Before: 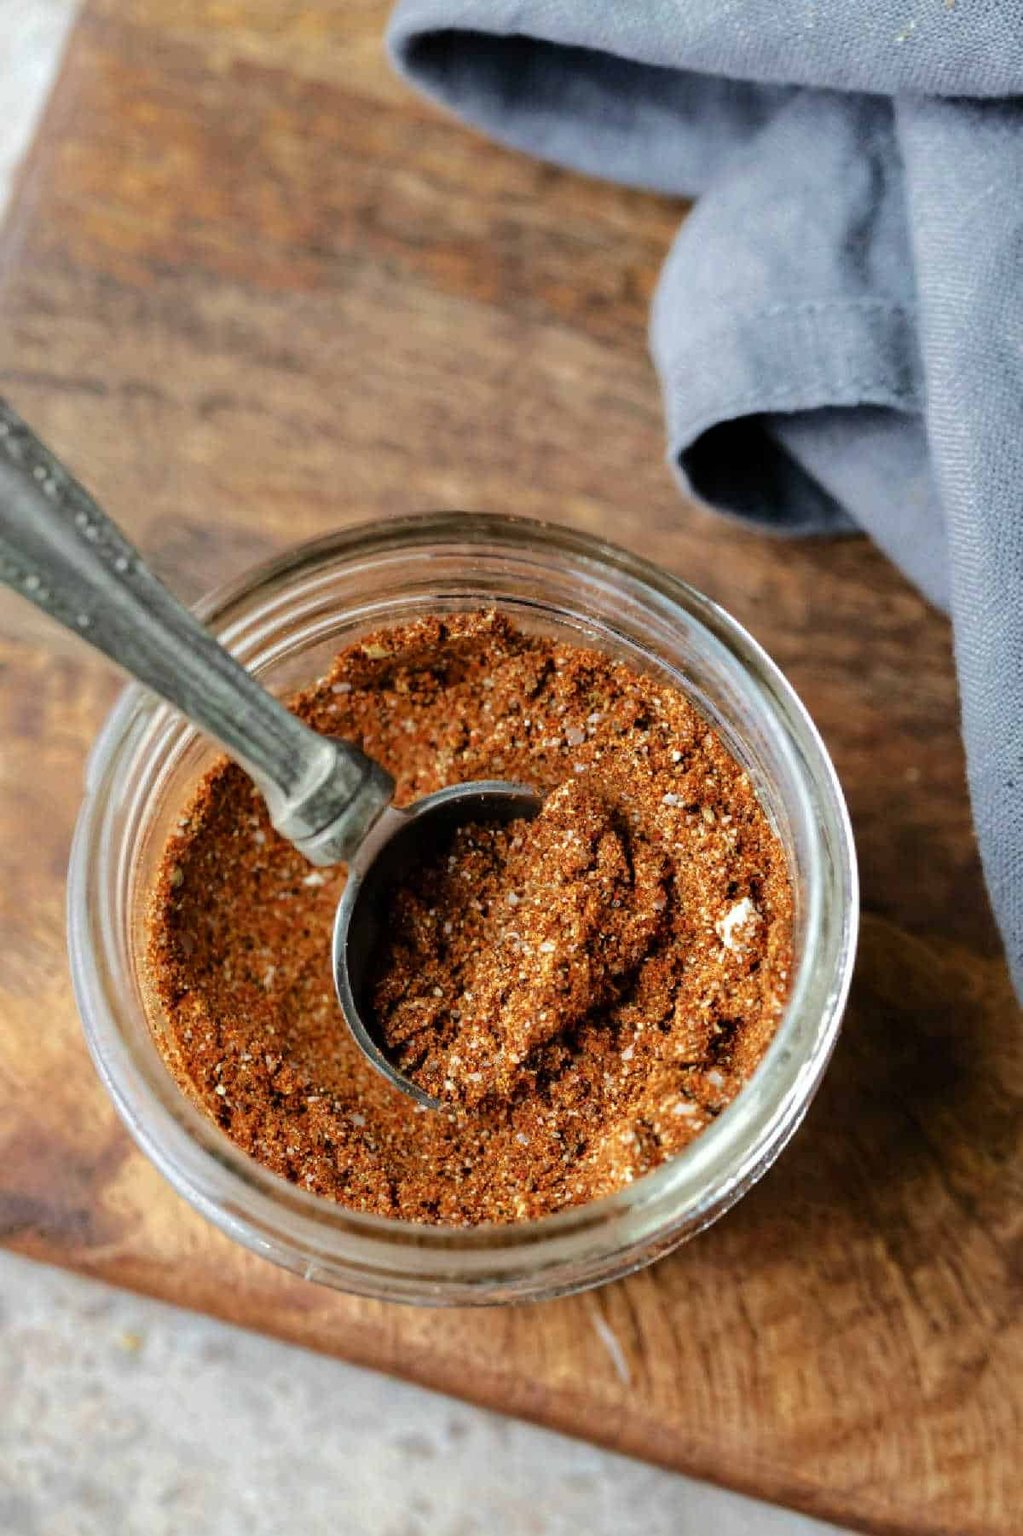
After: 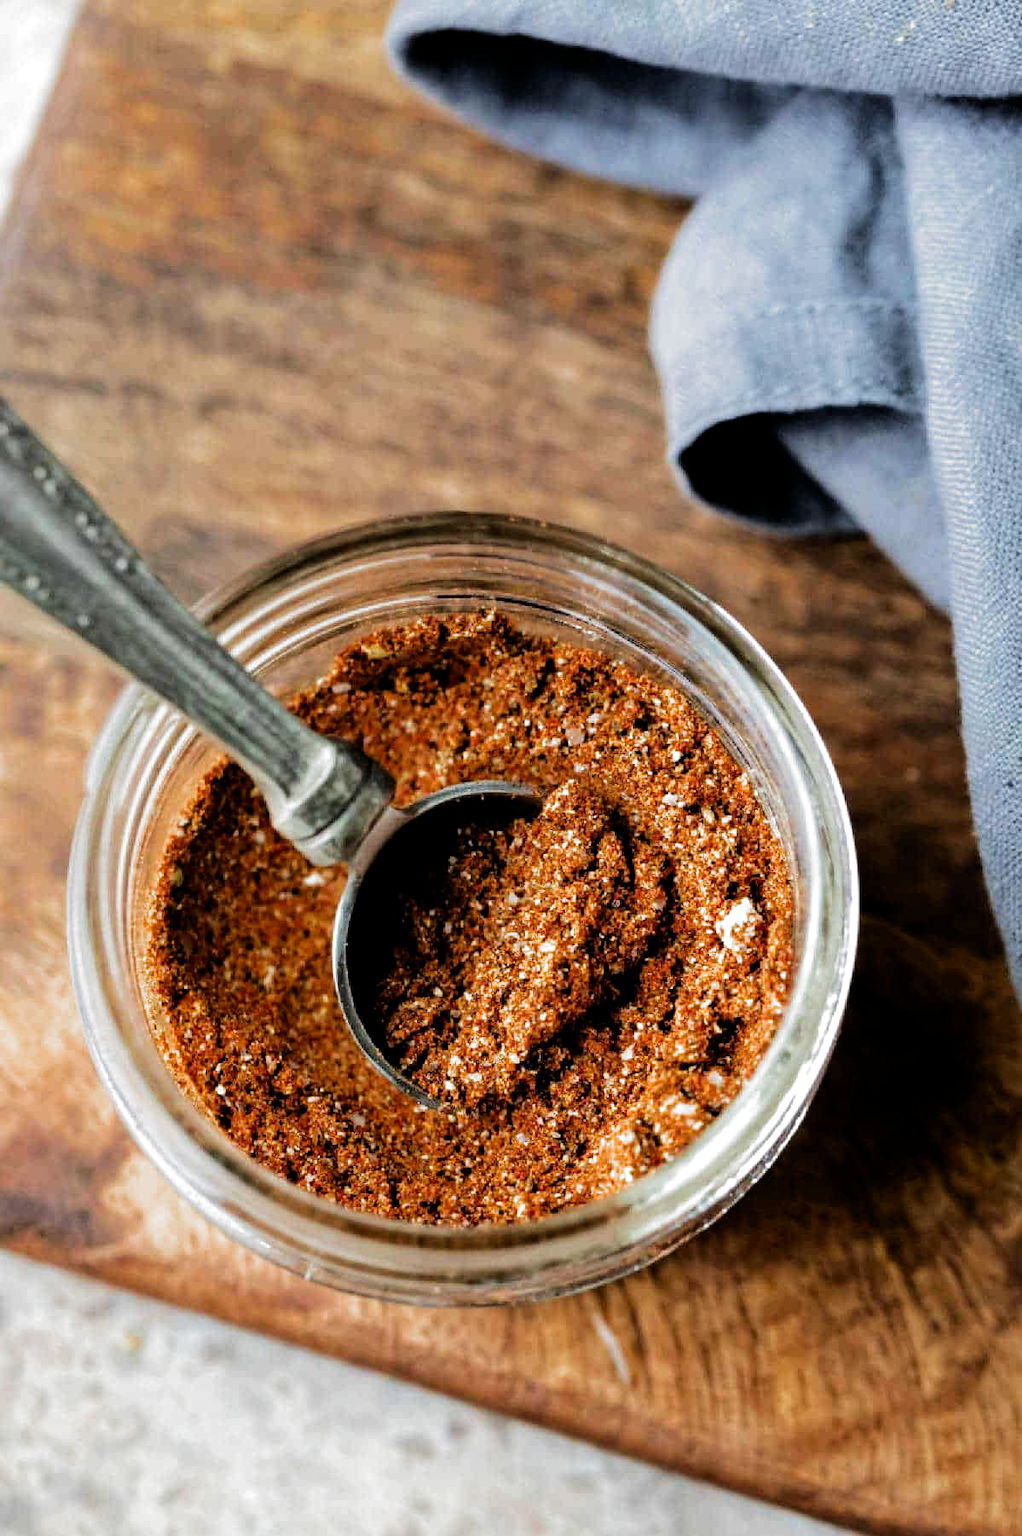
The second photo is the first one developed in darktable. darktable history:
contrast brightness saturation: contrast 0.035, saturation 0.156
filmic rgb: black relative exposure -8.18 EV, white relative exposure 2.2 EV, target white luminance 99.99%, hardness 7.13, latitude 75.35%, contrast 1.32, highlights saturation mix -2.87%, shadows ↔ highlights balance 29.68%, add noise in highlights 0.001, preserve chrominance luminance Y, color science v3 (2019), use custom middle-gray values true, contrast in highlights soft
